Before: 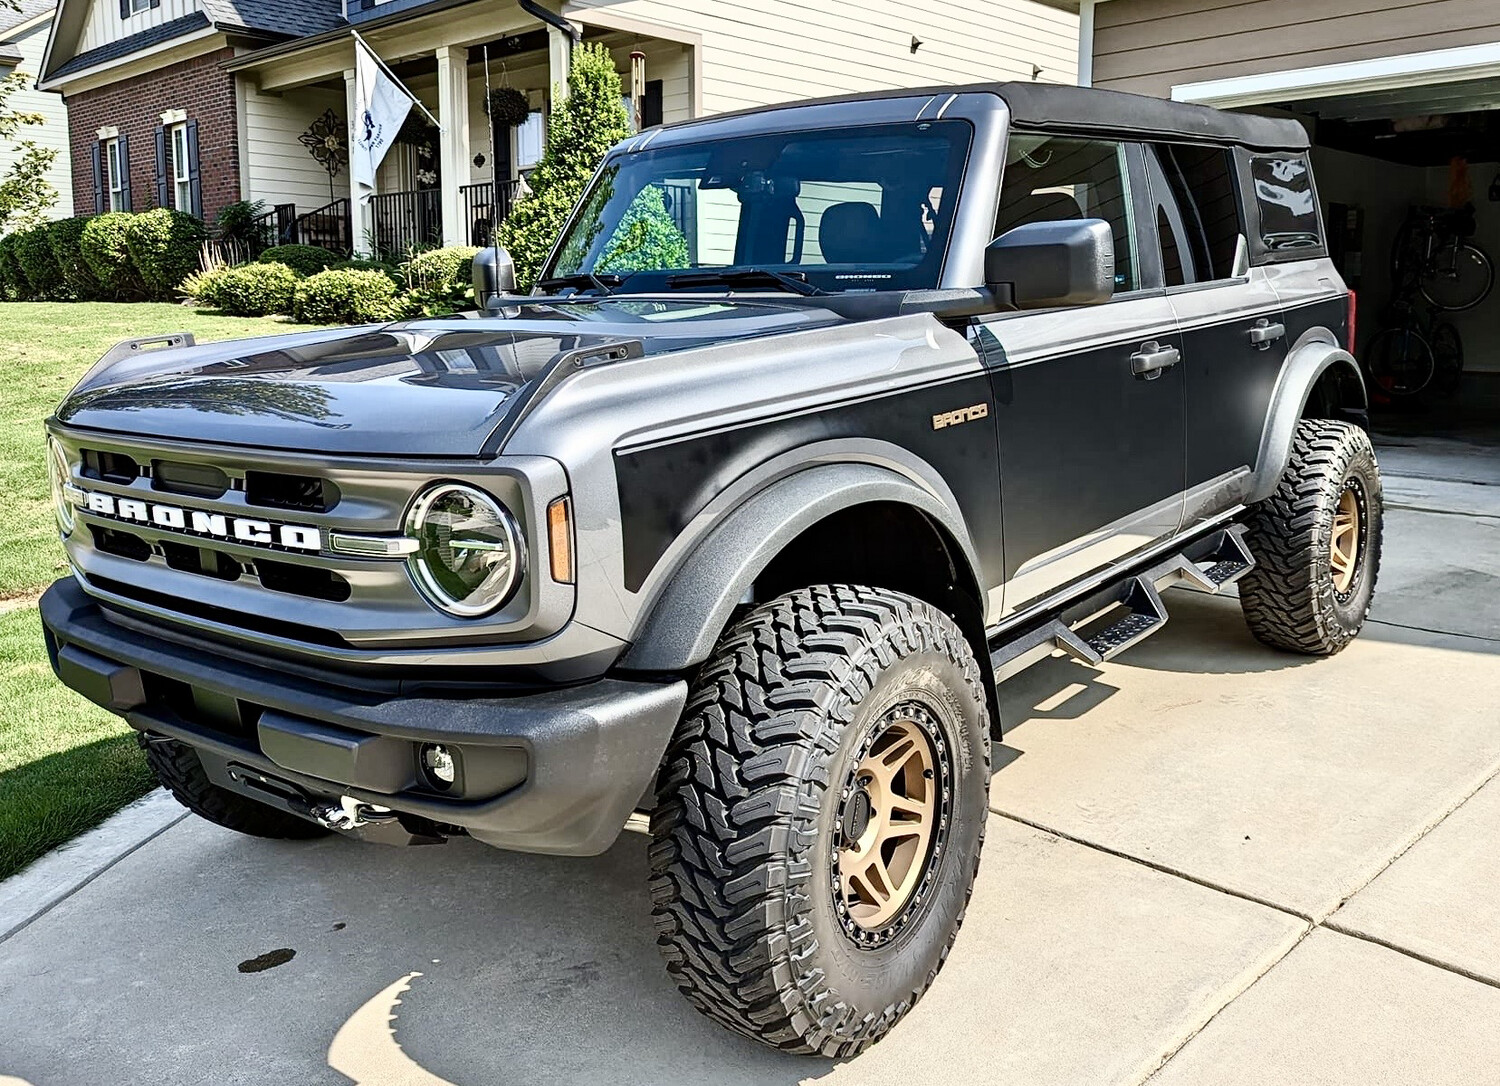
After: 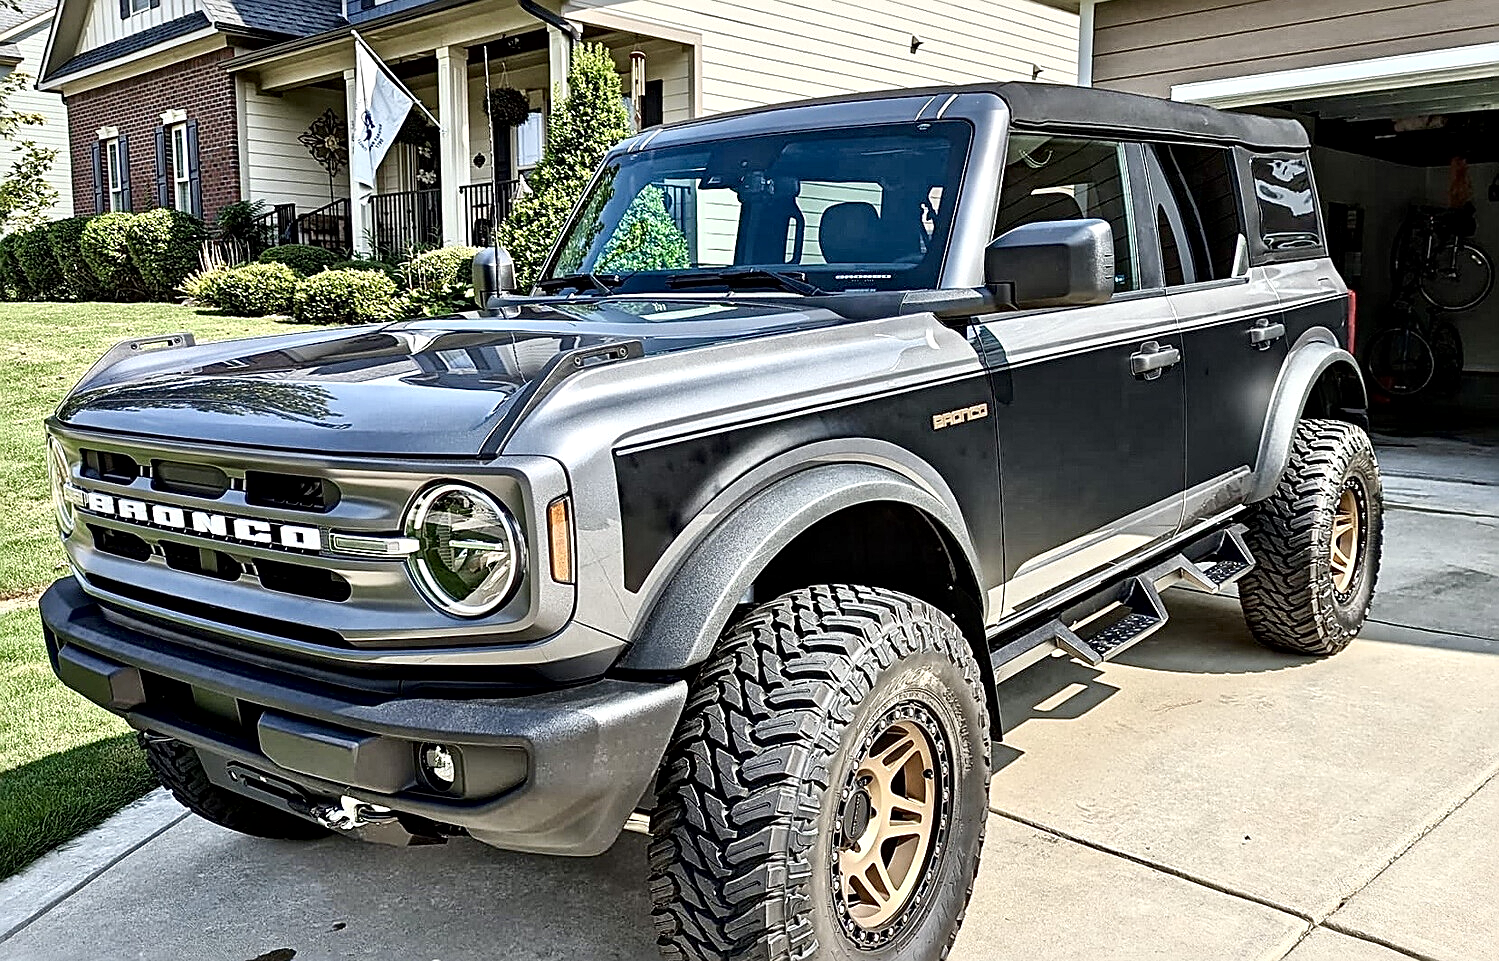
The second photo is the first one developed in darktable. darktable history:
sharpen: amount 0.591
crop and rotate: top 0%, bottom 11.509%
local contrast: mode bilateral grid, contrast 20, coarseness 19, detail 164%, midtone range 0.2
